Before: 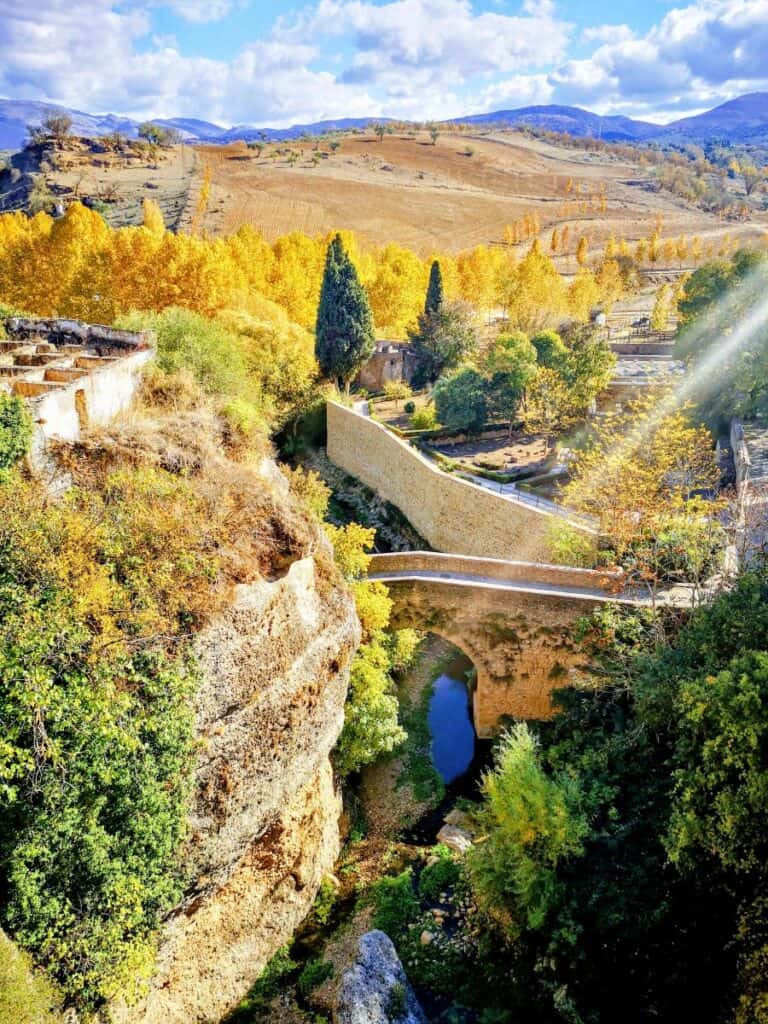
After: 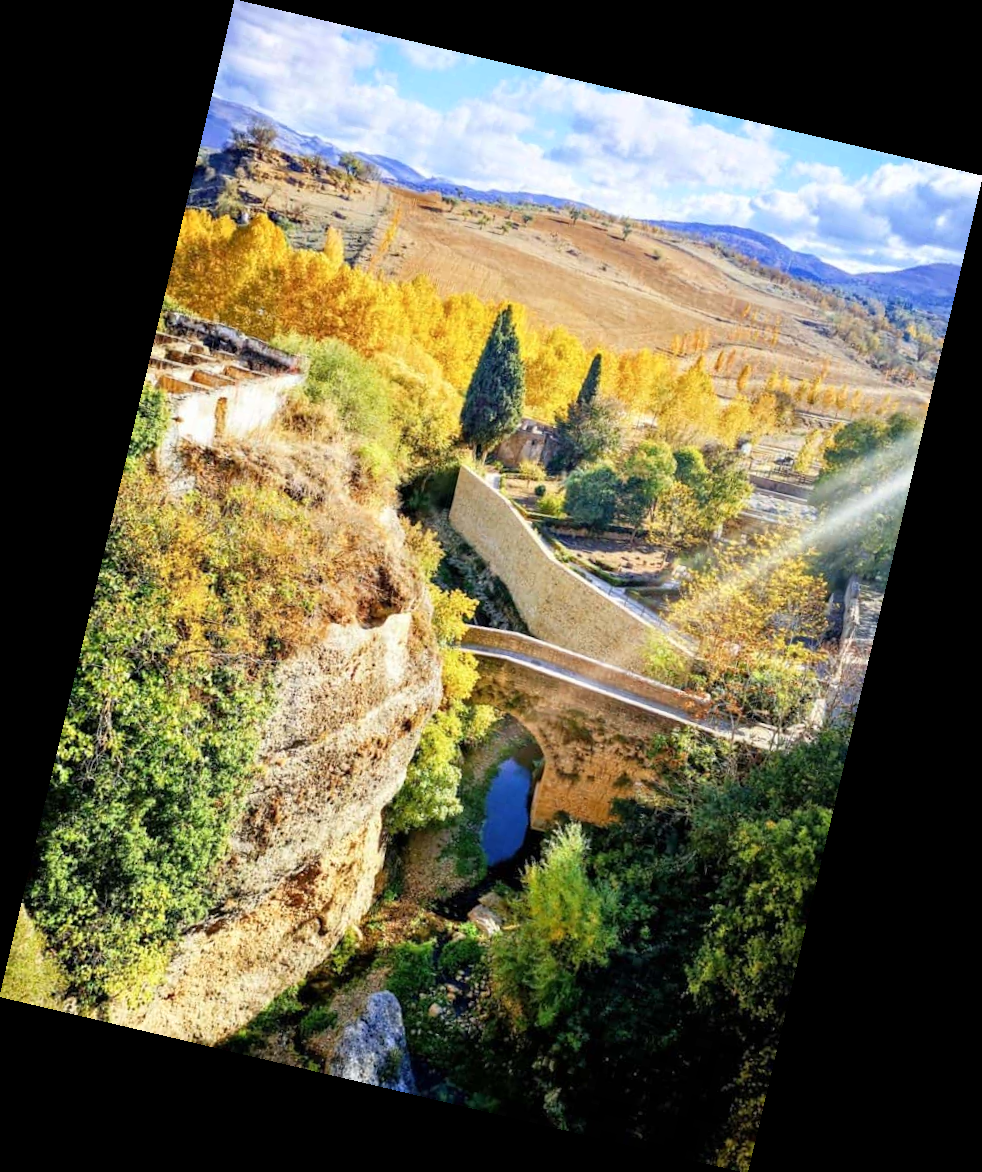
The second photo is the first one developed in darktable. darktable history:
rotate and perspective: rotation 13.27°, automatic cropping off
shadows and highlights: shadows 0, highlights 40
